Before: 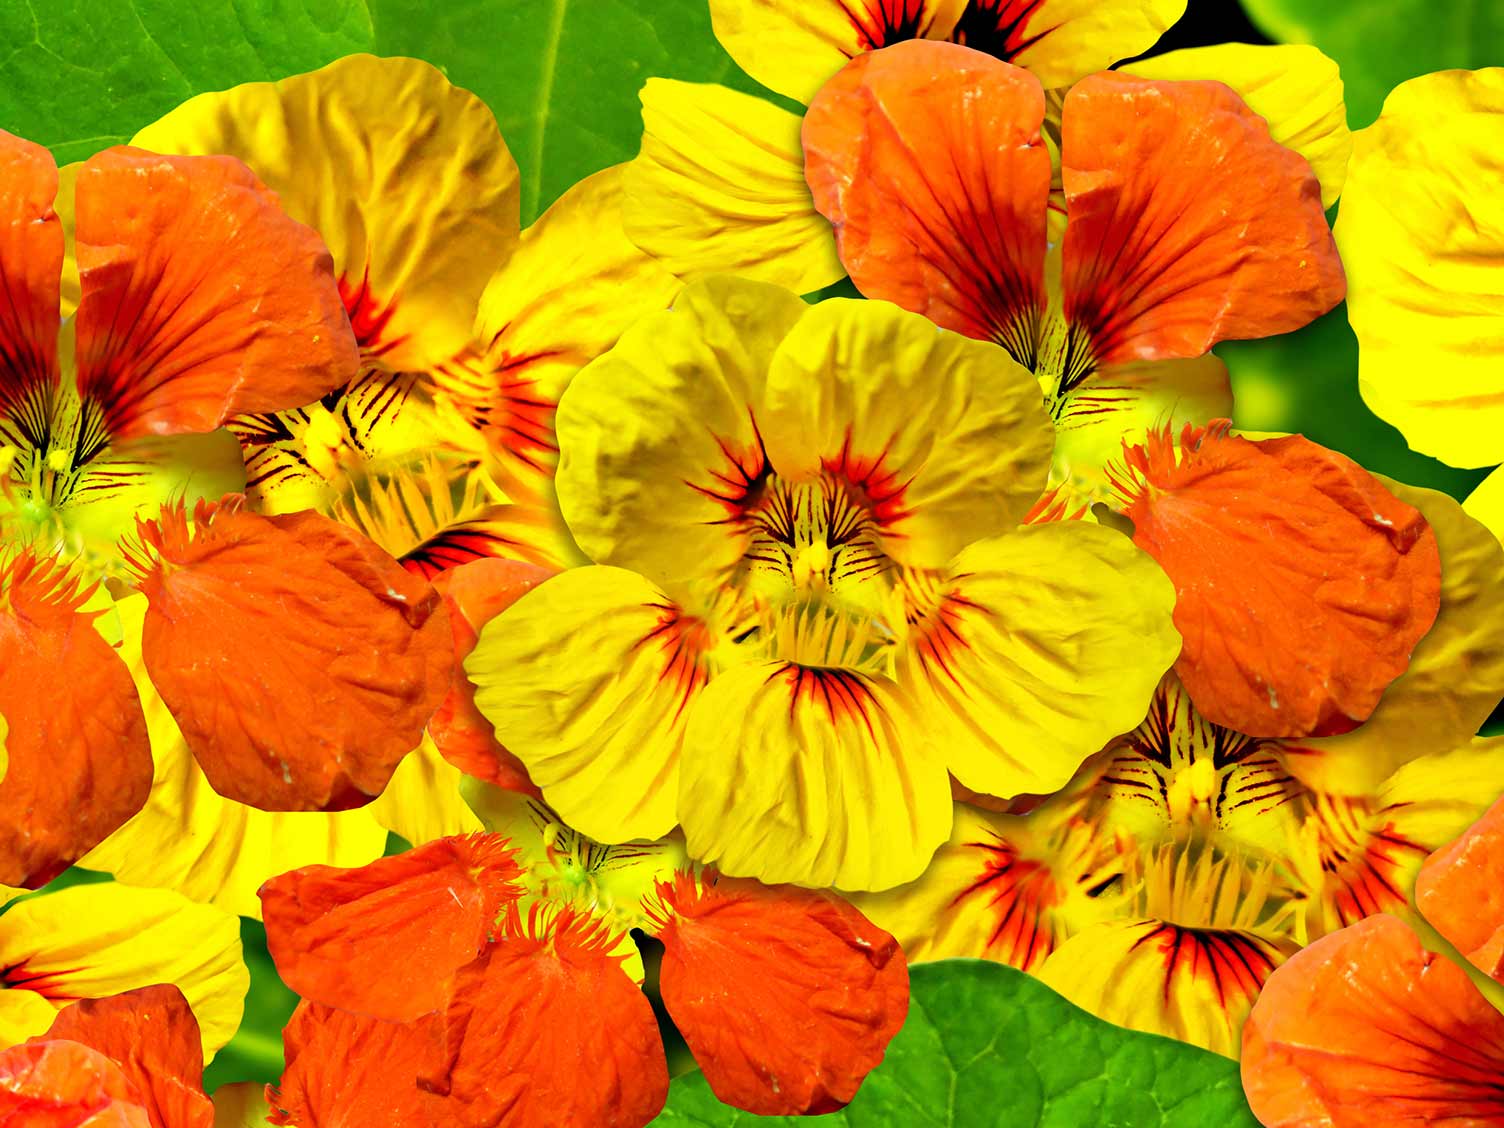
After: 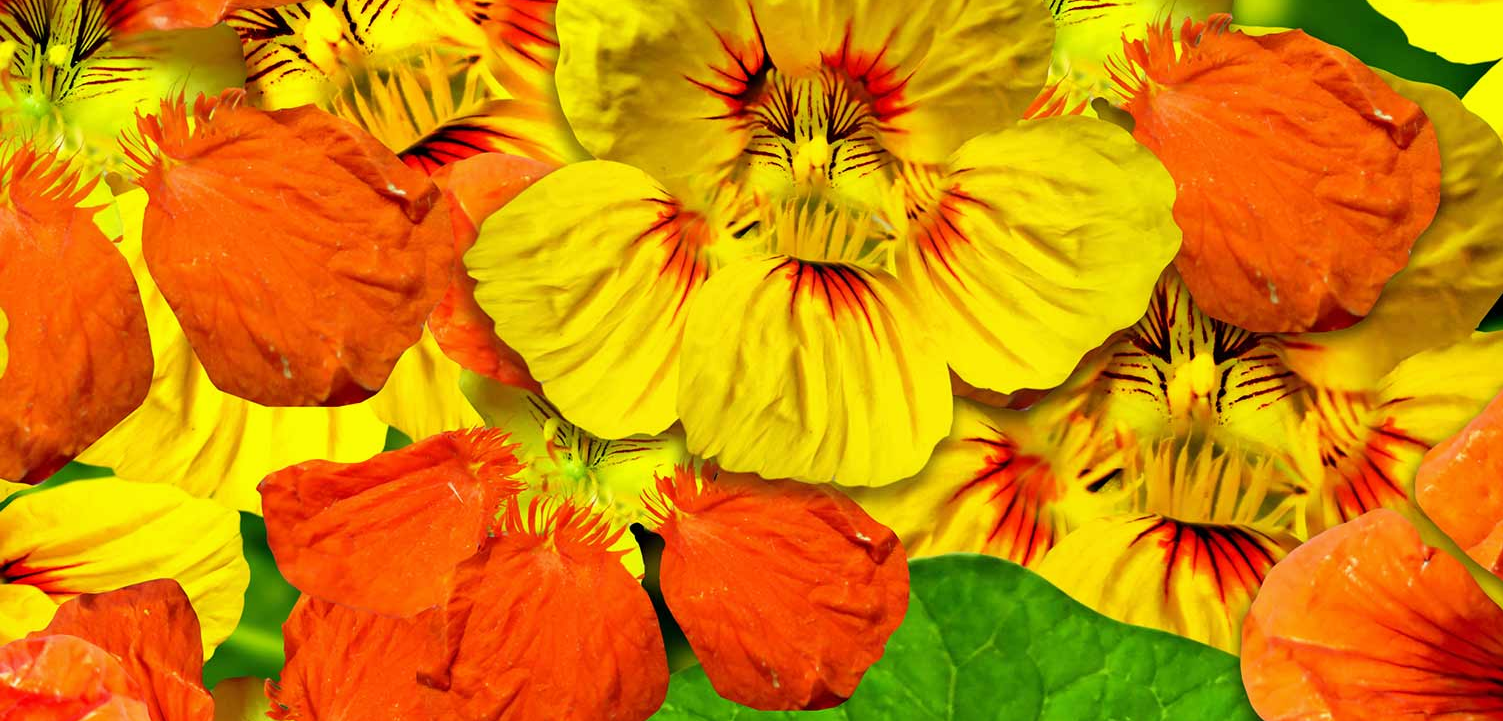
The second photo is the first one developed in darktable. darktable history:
crop and rotate: top 36.016%
exposure: exposure -0.04 EV, compensate exposure bias true, compensate highlight preservation false
